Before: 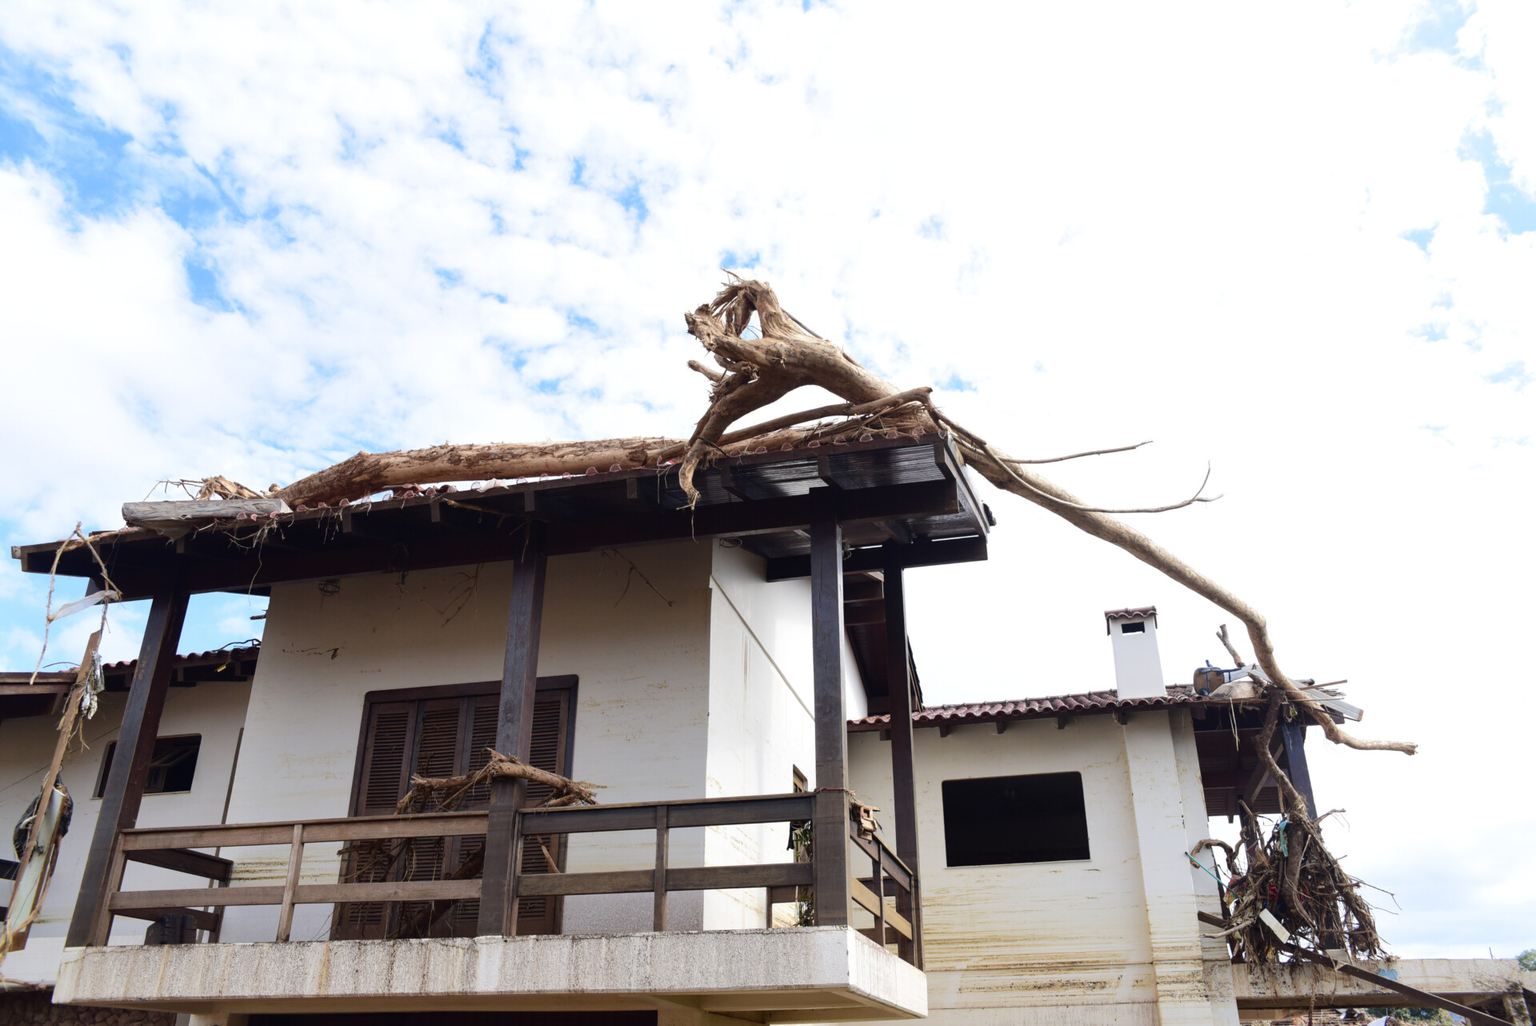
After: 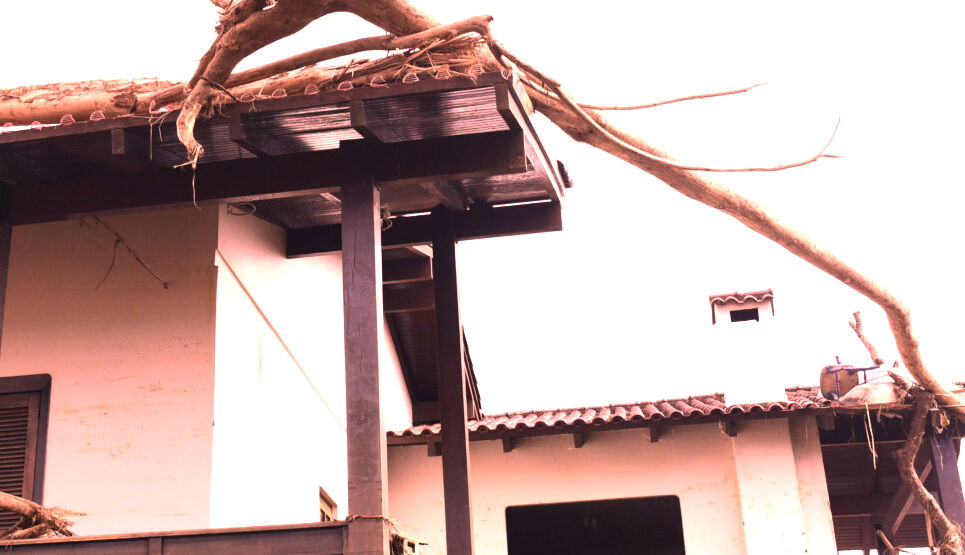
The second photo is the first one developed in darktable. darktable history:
exposure: exposure 1.16 EV, compensate exposure bias true, compensate highlight preservation false
color correction: highlights a* 40, highlights b* 40, saturation 0.69
crop: left 35.03%, top 36.625%, right 14.663%, bottom 20.057%
white balance: red 1.188, blue 1.11
